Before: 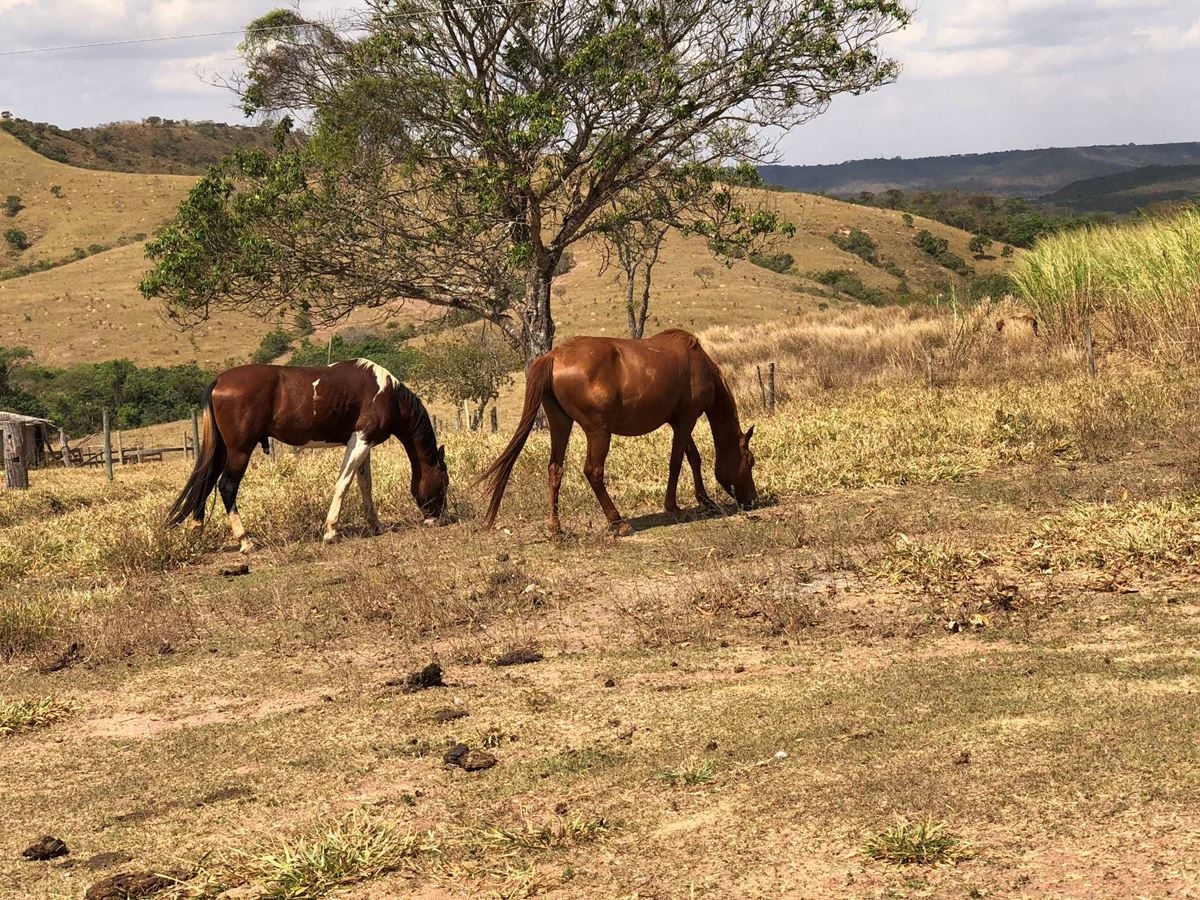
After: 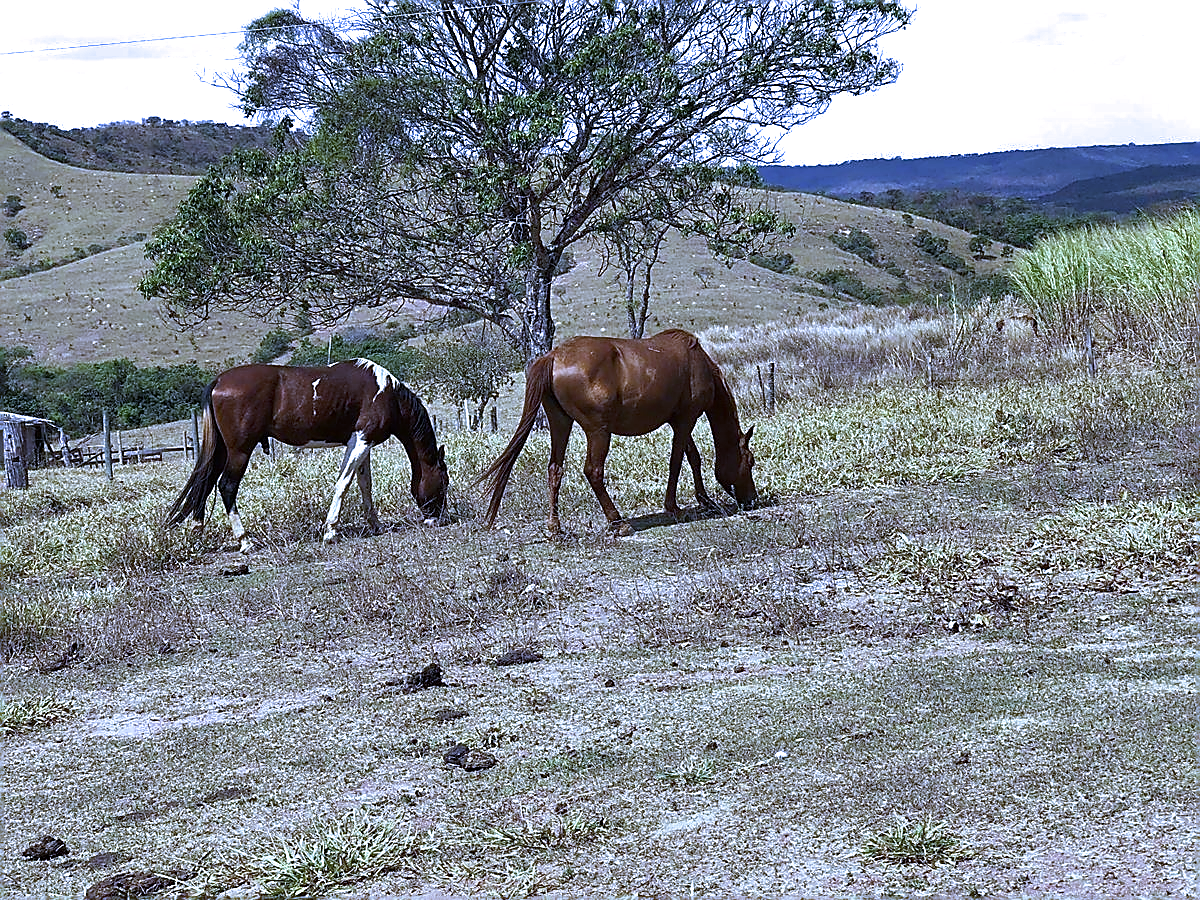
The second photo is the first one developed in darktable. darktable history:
sharpen: radius 1.4, amount 1.25, threshold 0.7
white balance: red 0.766, blue 1.537
split-toning: shadows › saturation 0.61, highlights › saturation 0.58, balance -28.74, compress 87.36%
color calibration: illuminant as shot in camera, x 0.358, y 0.373, temperature 4628.91 K
